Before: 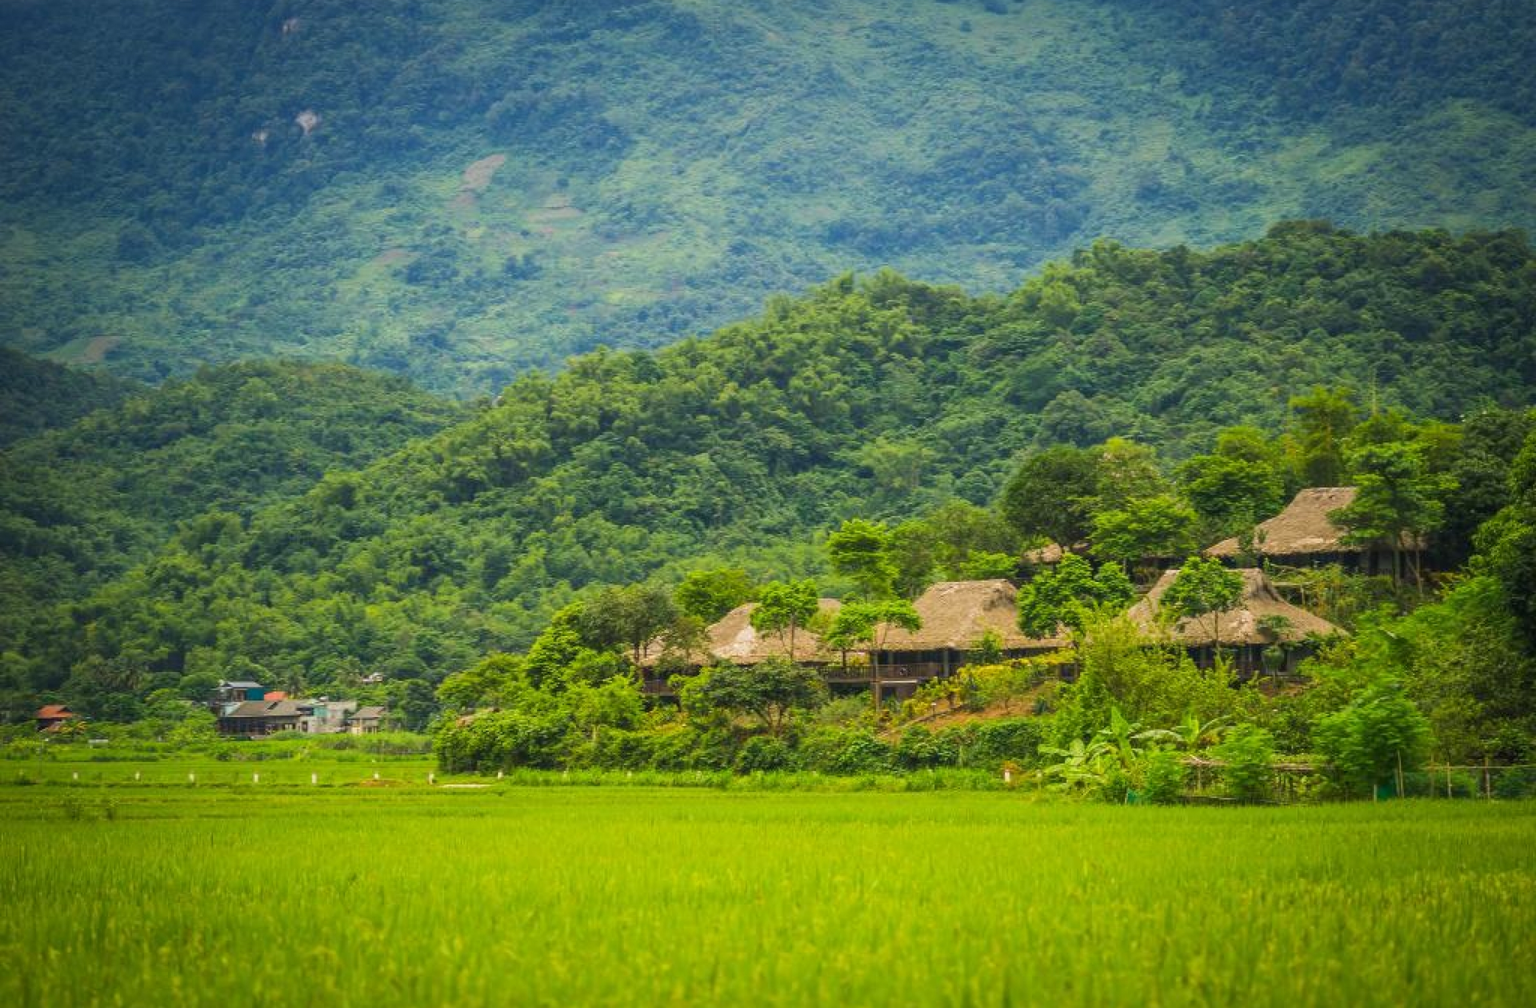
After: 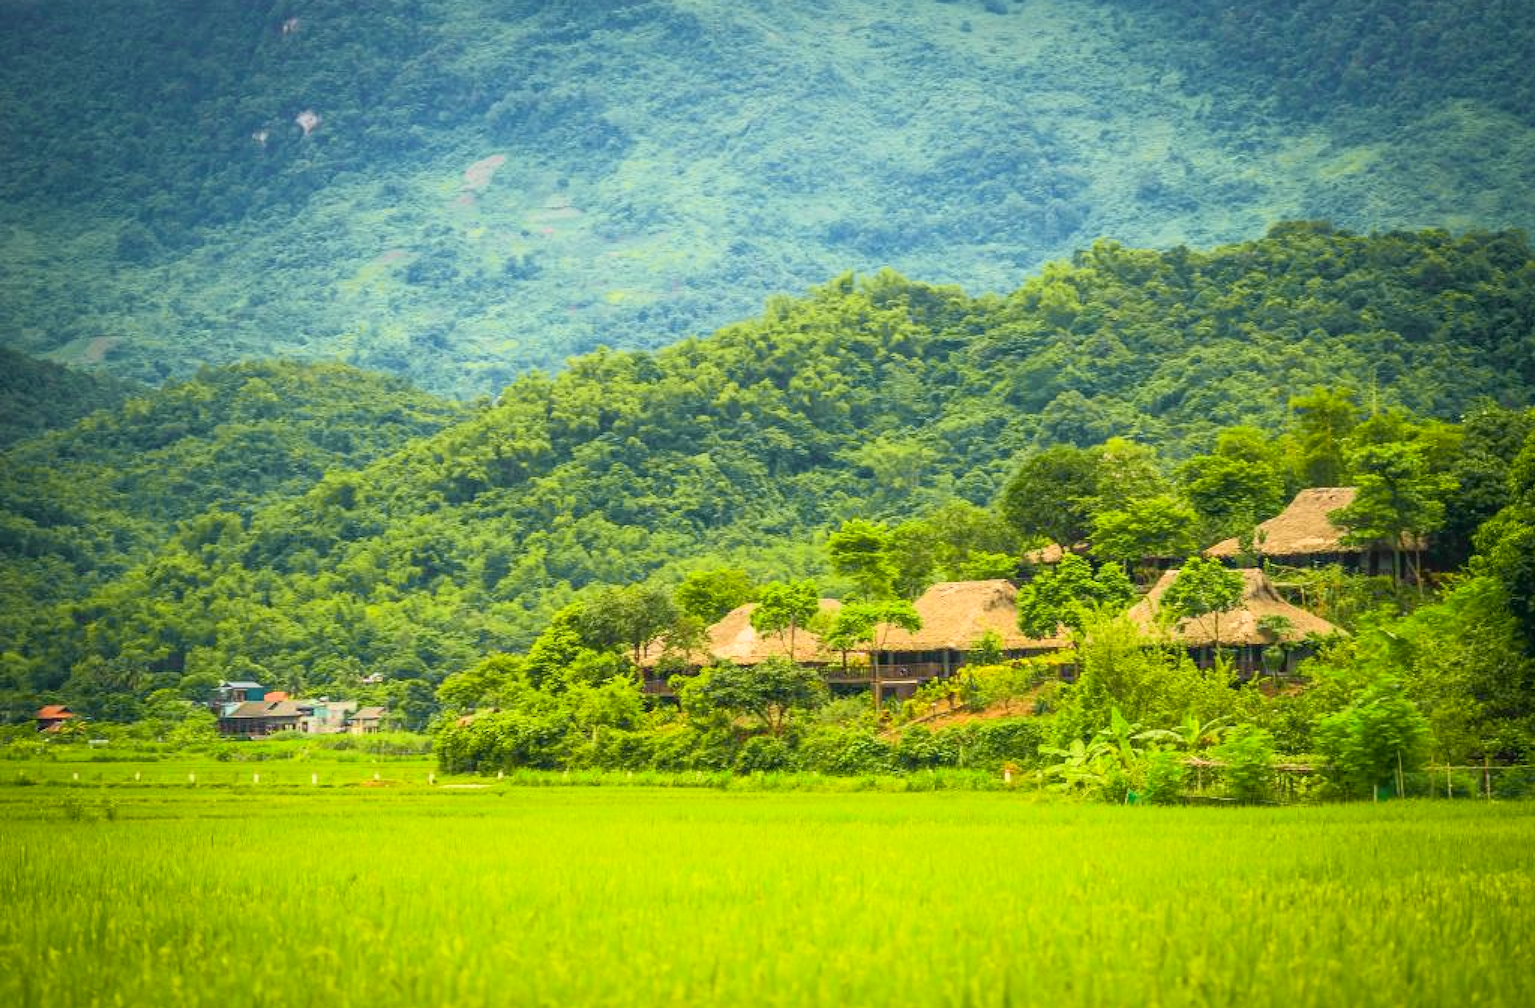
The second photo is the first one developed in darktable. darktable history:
contrast equalizer: y [[0.5, 0.5, 0.472, 0.5, 0.5, 0.5], [0.5 ×6], [0.5 ×6], [0 ×6], [0 ×6]]
tone curve: curves: ch0 [(0, 0.005) (0.103, 0.097) (0.18, 0.22) (0.4, 0.485) (0.5, 0.612) (0.668, 0.787) (0.823, 0.894) (1, 0.971)]; ch1 [(0, 0) (0.172, 0.123) (0.324, 0.253) (0.396, 0.388) (0.478, 0.461) (0.499, 0.498) (0.522, 0.528) (0.618, 0.649) (0.753, 0.821) (1, 1)]; ch2 [(0, 0) (0.411, 0.424) (0.496, 0.501) (0.515, 0.514) (0.555, 0.585) (0.641, 0.69) (1, 1)], color space Lab, independent channels, preserve colors none
levels: mode automatic
